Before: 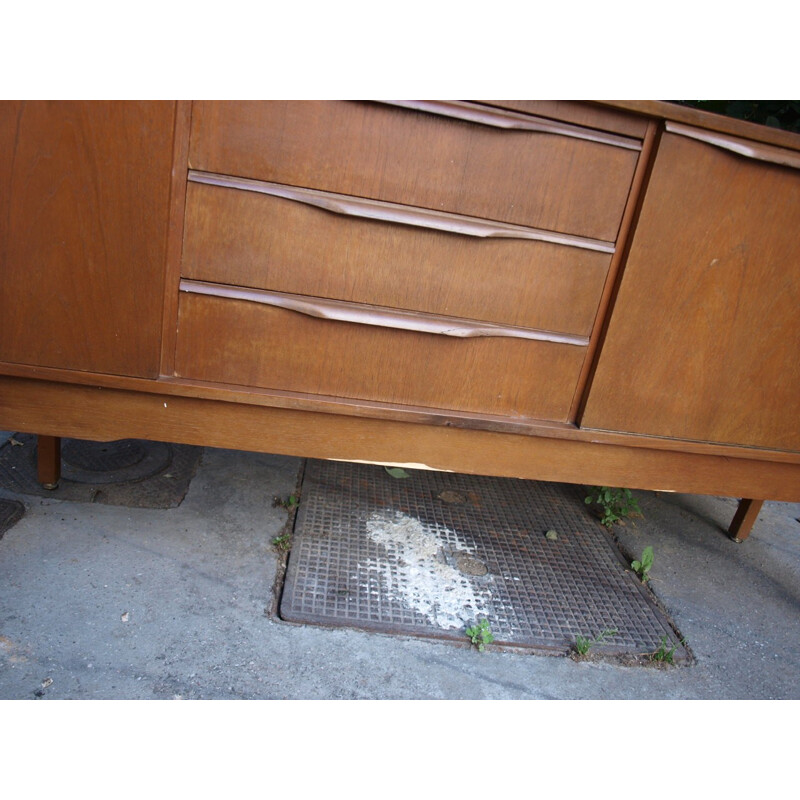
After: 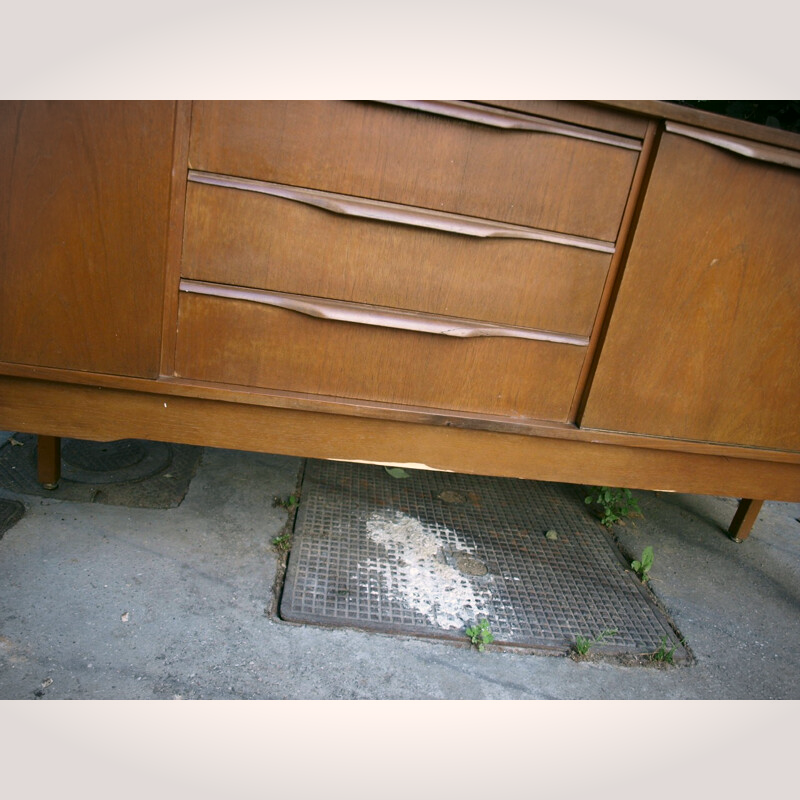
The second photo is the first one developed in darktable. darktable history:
vignetting: fall-off start 100%, brightness -0.282, width/height ratio 1.31
color correction: highlights a* 4.02, highlights b* 4.98, shadows a* -7.55, shadows b* 4.98
